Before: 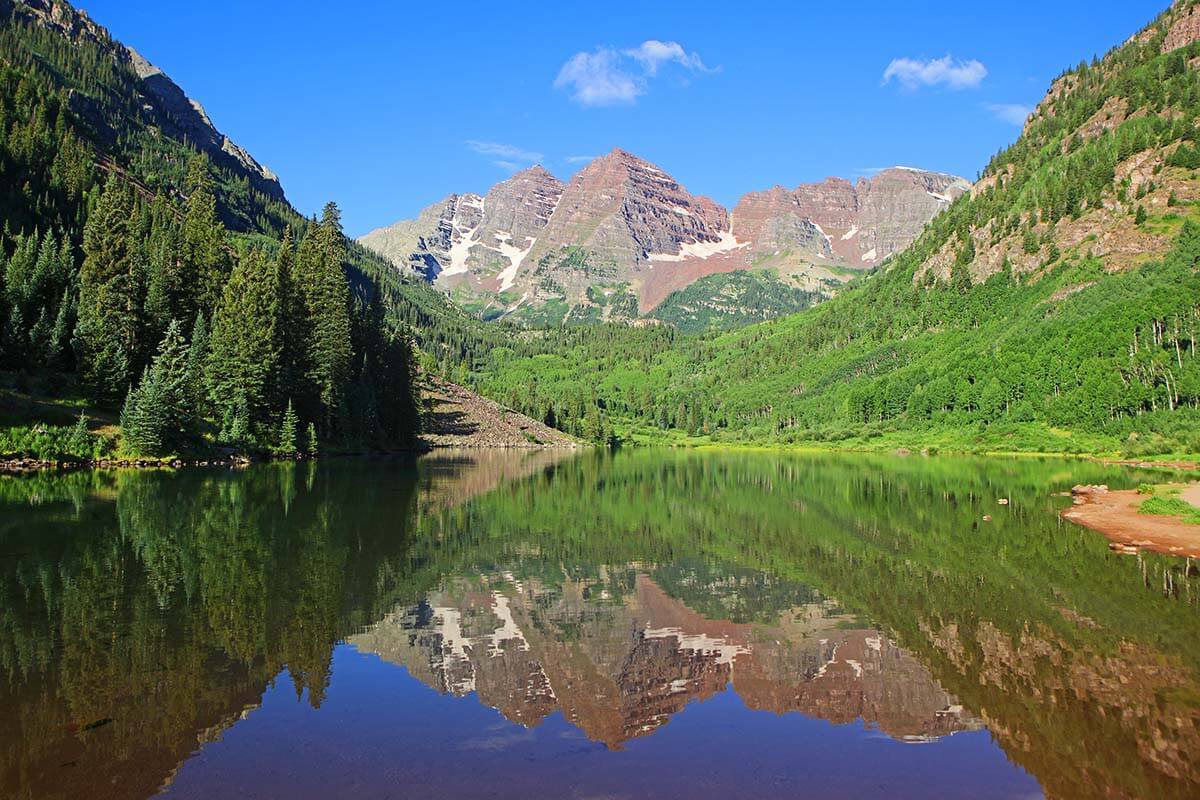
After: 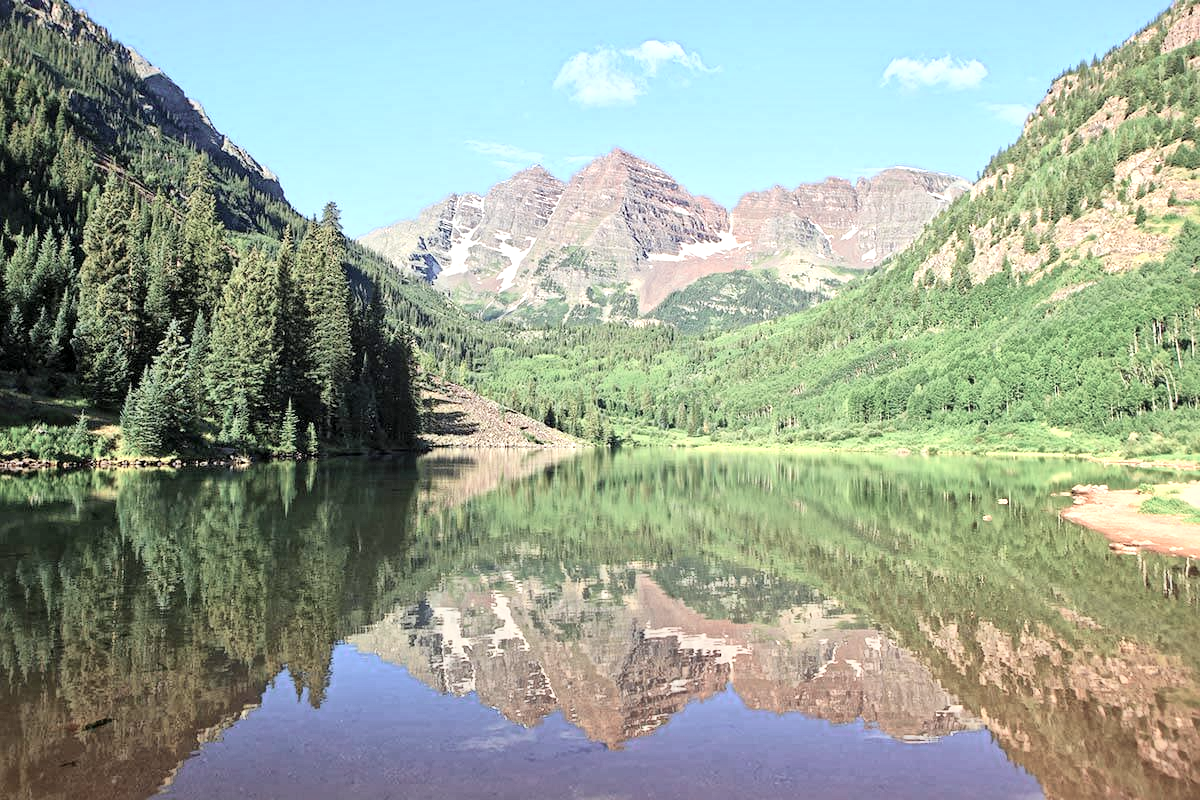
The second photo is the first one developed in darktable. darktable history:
exposure: black level correction 0.001, exposure 1.822 EV, compensate exposure bias true, compensate highlight preservation false
white balance: emerald 1
color zones: curves: ch0 [(0.018, 0.548) (0.224, 0.64) (0.425, 0.447) (0.675, 0.575) (0.732, 0.579)]; ch1 [(0.066, 0.487) (0.25, 0.5) (0.404, 0.43) (0.75, 0.421) (0.956, 0.421)]; ch2 [(0.044, 0.561) (0.215, 0.465) (0.399, 0.544) (0.465, 0.548) (0.614, 0.447) (0.724, 0.43) (0.882, 0.623) (0.956, 0.632)]
global tonemap: drago (1, 100), detail 1
color balance rgb: perceptual brilliance grading › global brilliance -48.39%
